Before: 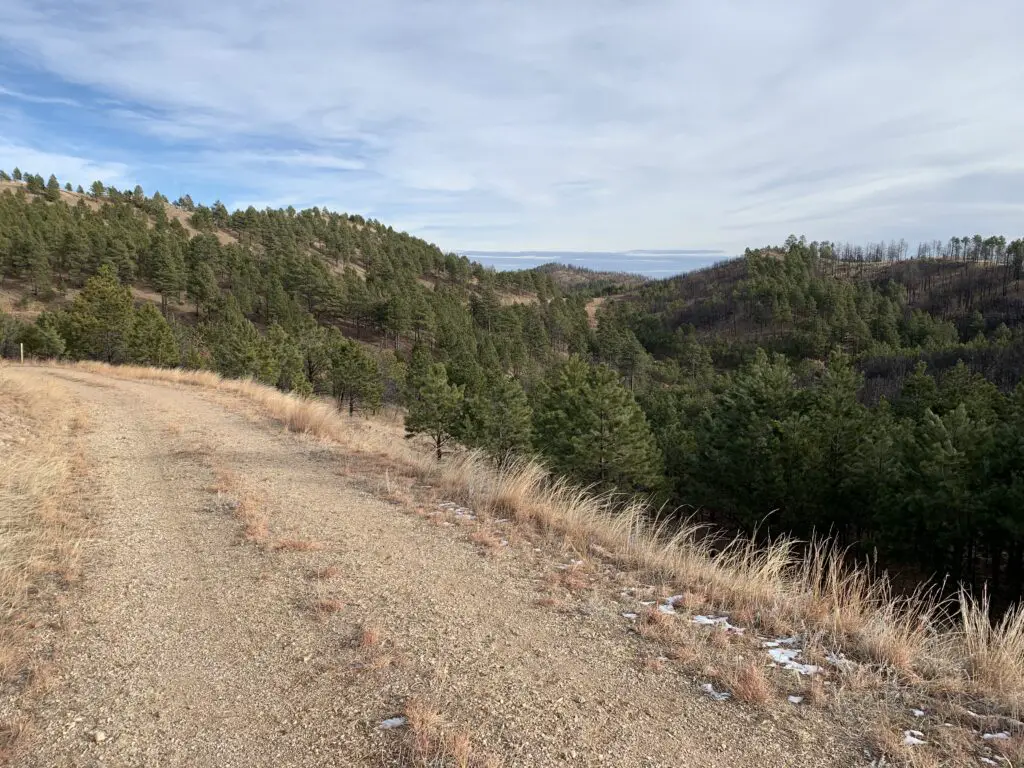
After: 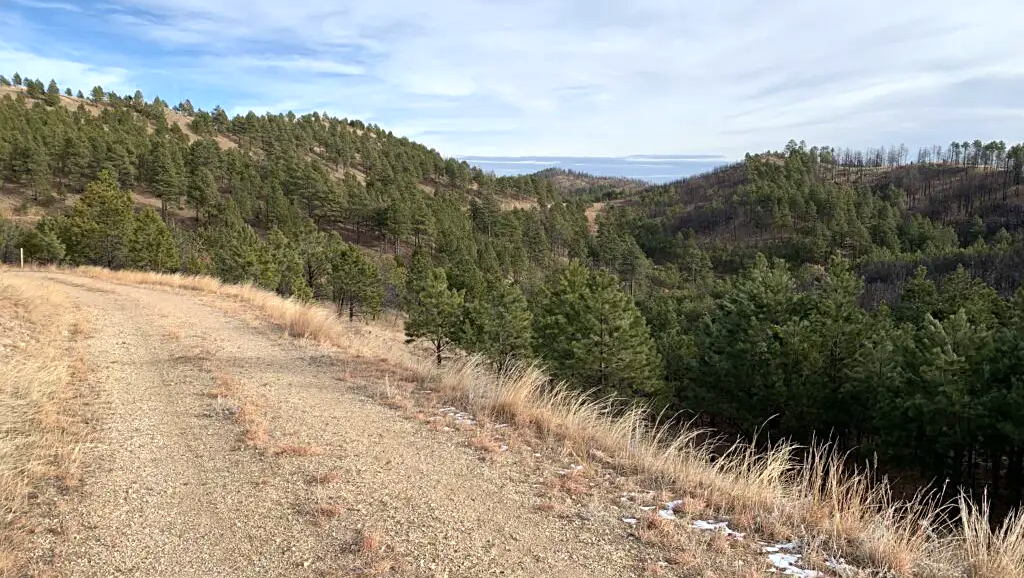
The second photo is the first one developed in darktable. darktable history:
shadows and highlights: shadows 37.77, highlights -26.69, soften with gaussian
exposure: exposure 0.292 EV, compensate highlight preservation false
color balance rgb: perceptual saturation grading › global saturation -0.138%, global vibrance 20%
sharpen: amount 0.202
crop and rotate: top 12.475%, bottom 12.185%
